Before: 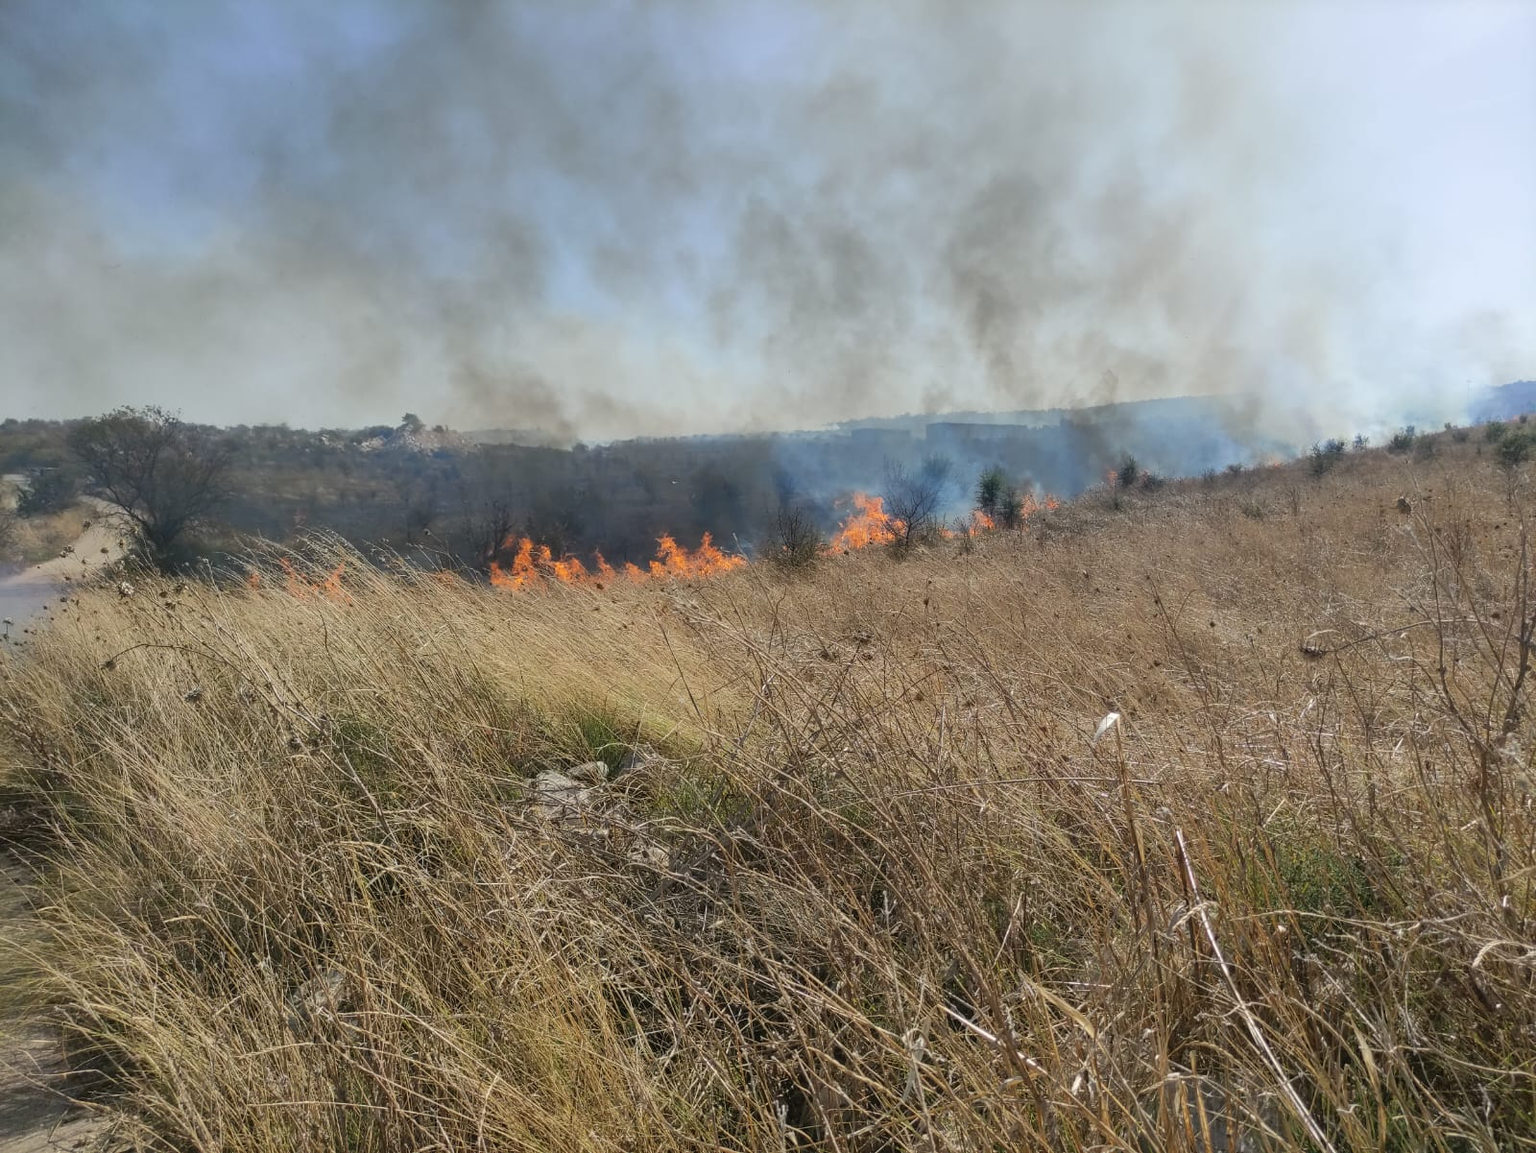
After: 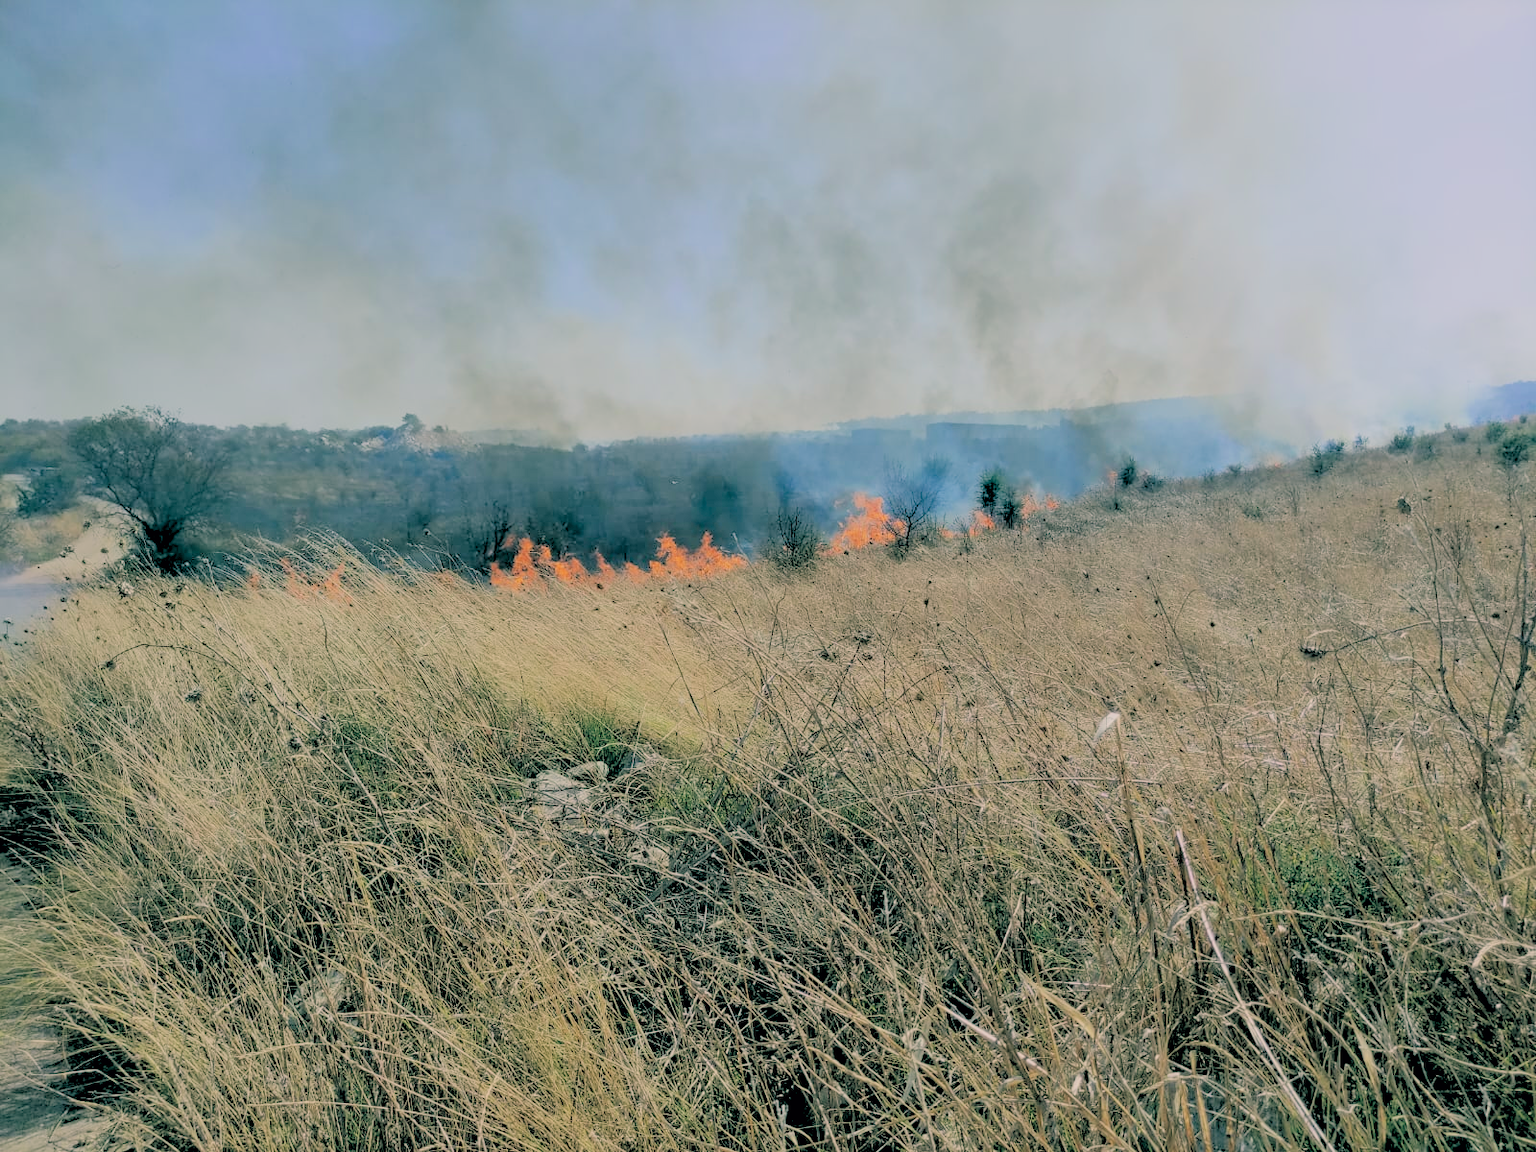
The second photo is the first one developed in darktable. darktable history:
color balance: lift [1.005, 0.99, 1.007, 1.01], gamma [1, 0.979, 1.011, 1.021], gain [0.923, 1.098, 1.025, 0.902], input saturation 90.45%, contrast 7.73%, output saturation 105.91%
rgb levels: levels [[0.027, 0.429, 0.996], [0, 0.5, 1], [0, 0.5, 1]]
filmic rgb: black relative exposure -7.15 EV, white relative exposure 5.36 EV, hardness 3.02, color science v6 (2022)
color calibration: illuminant as shot in camera, x 0.358, y 0.373, temperature 4628.91 K
